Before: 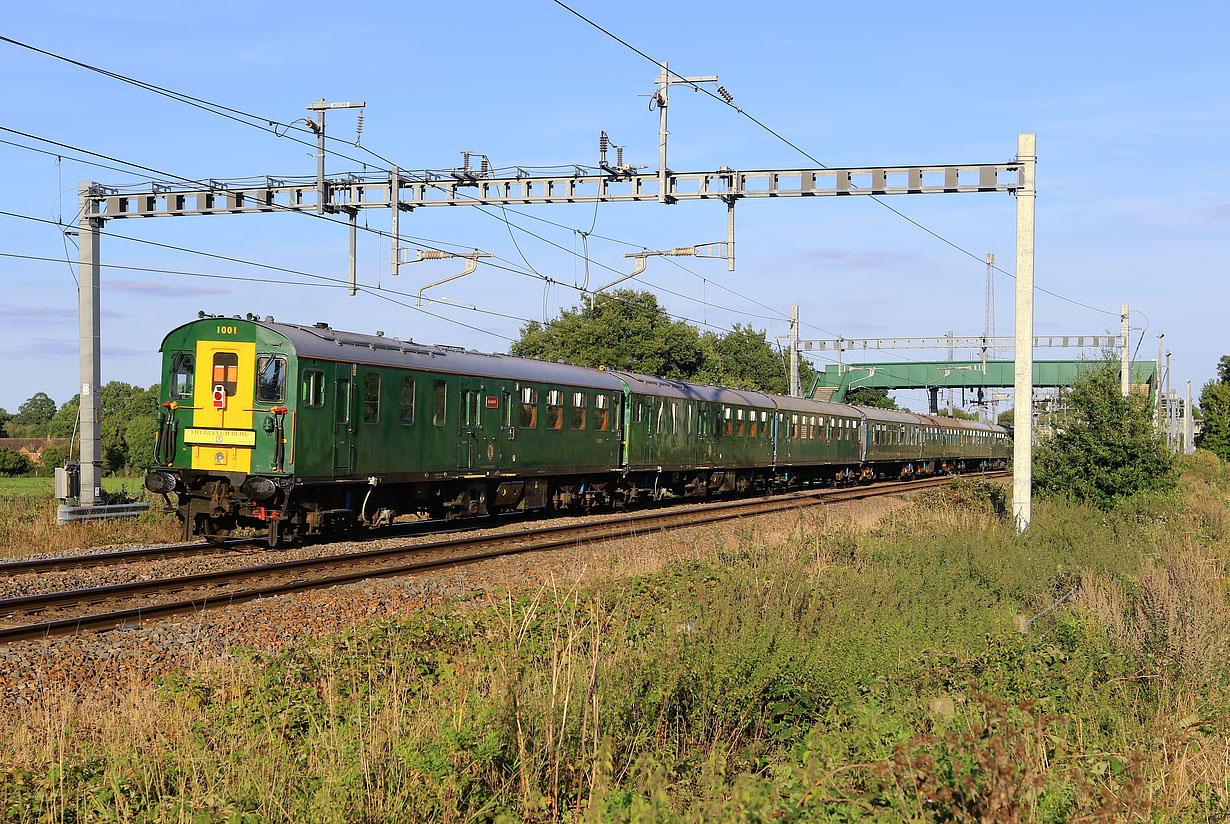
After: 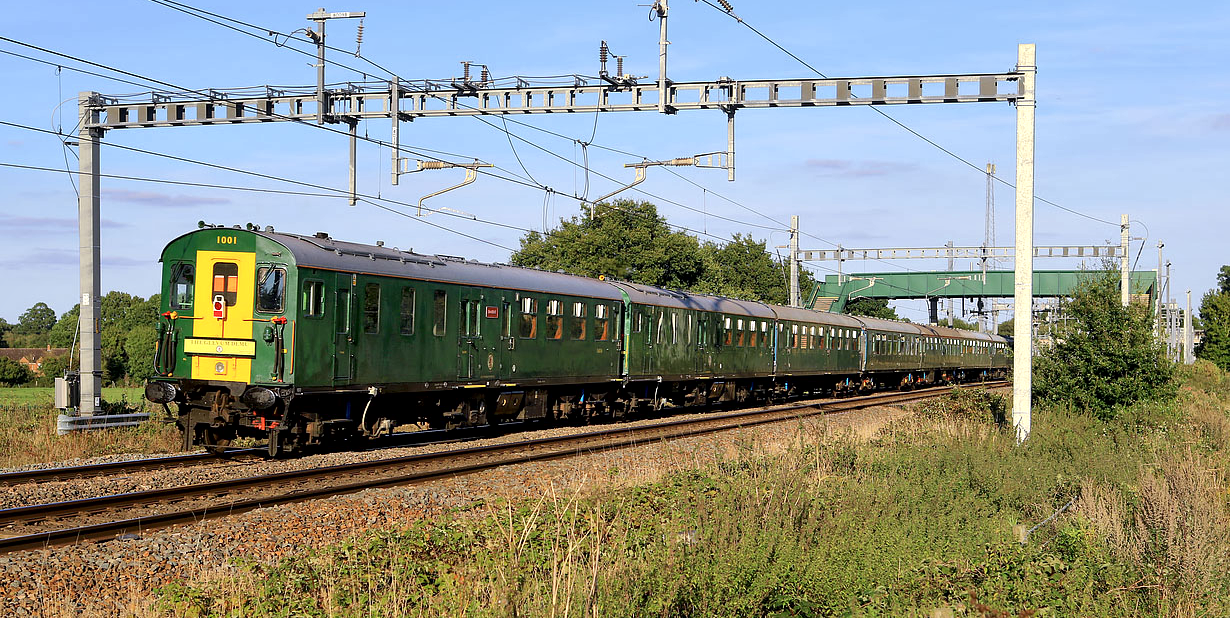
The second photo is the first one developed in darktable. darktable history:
local contrast: mode bilateral grid, contrast 25, coarseness 60, detail 151%, midtone range 0.2
crop: top 11.038%, bottom 13.962%
